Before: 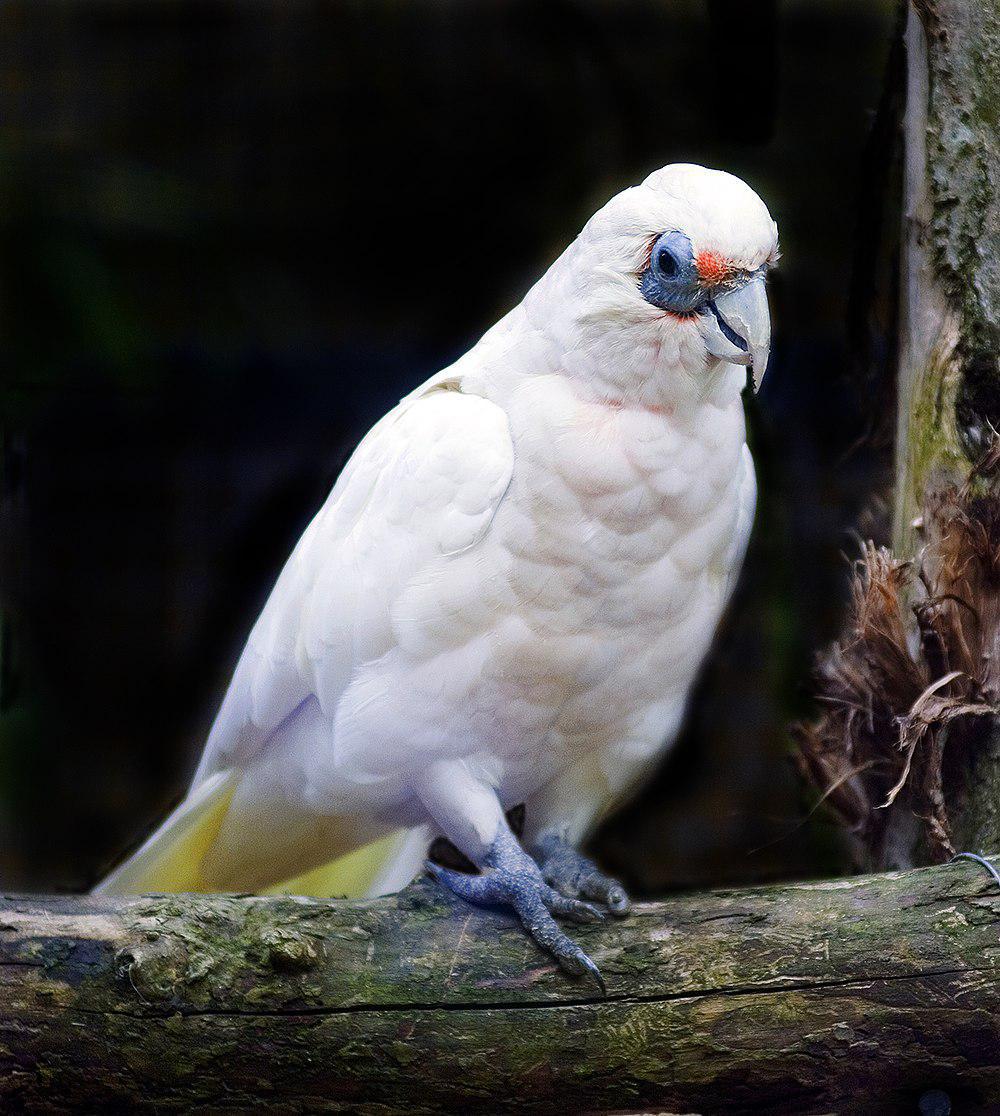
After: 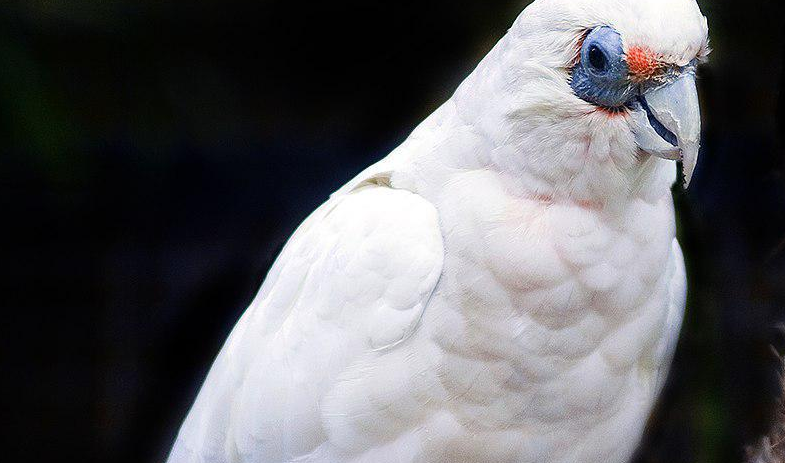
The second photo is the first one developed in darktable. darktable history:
tone equalizer: on, module defaults
crop: left 7.036%, top 18.398%, right 14.379%, bottom 40.043%
